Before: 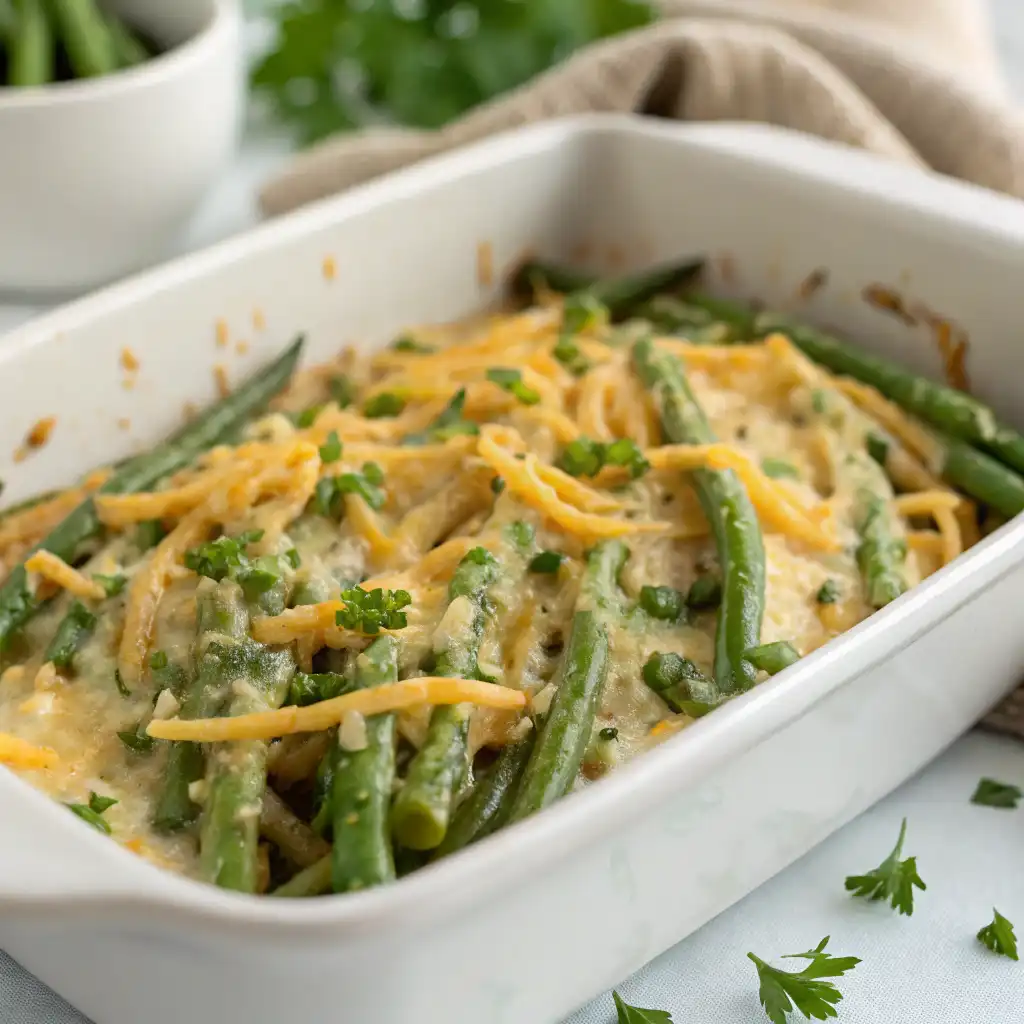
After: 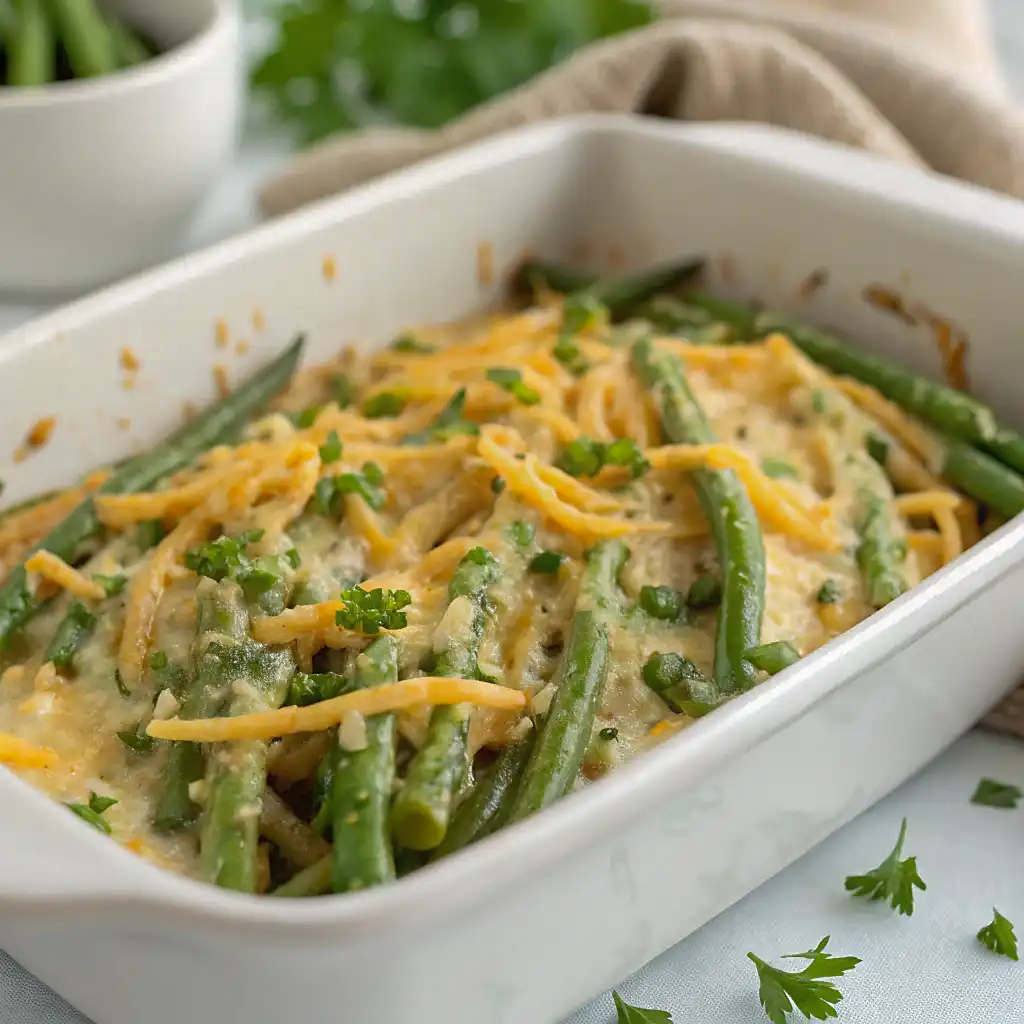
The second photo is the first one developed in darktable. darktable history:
shadows and highlights: on, module defaults
sharpen: radius 1.458, amount 0.398, threshold 1.271
